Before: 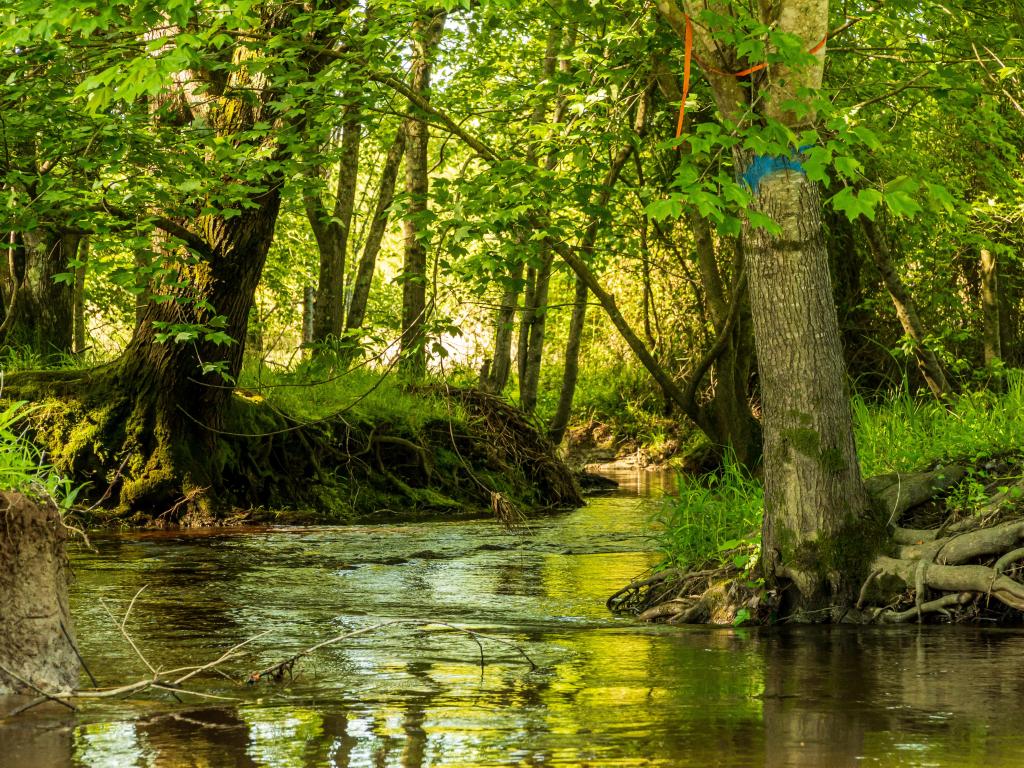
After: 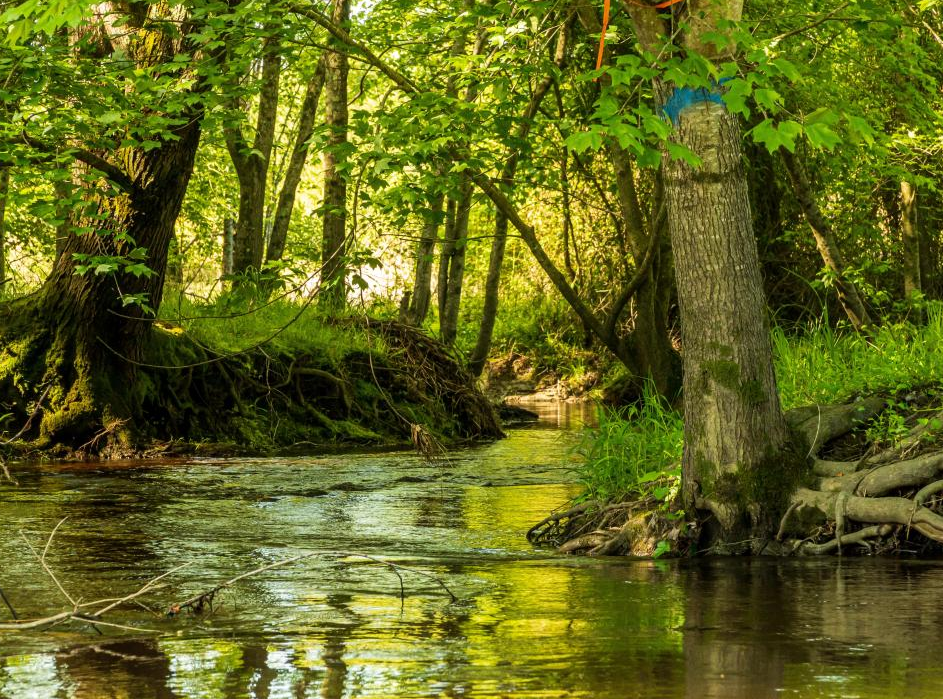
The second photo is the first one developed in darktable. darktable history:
crop and rotate: left 7.878%, top 8.858%
